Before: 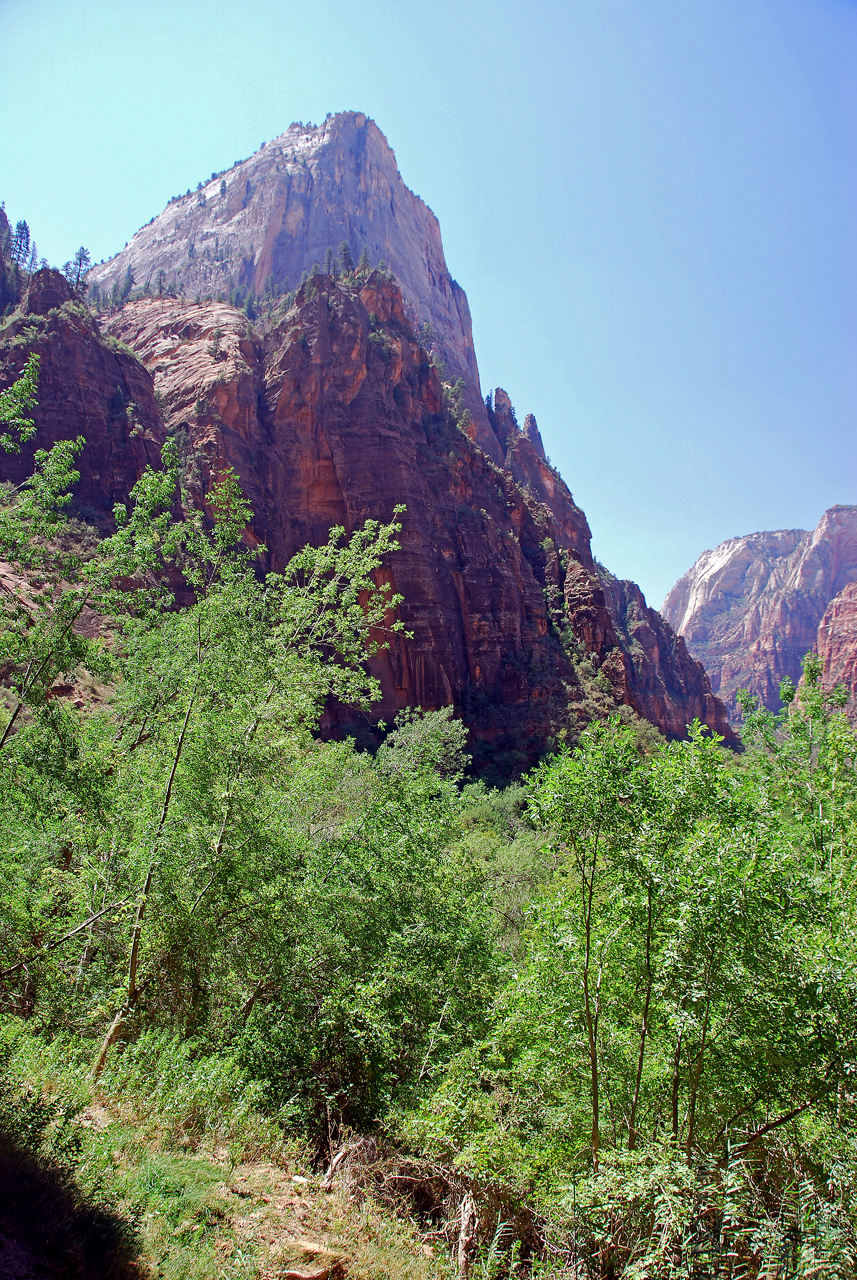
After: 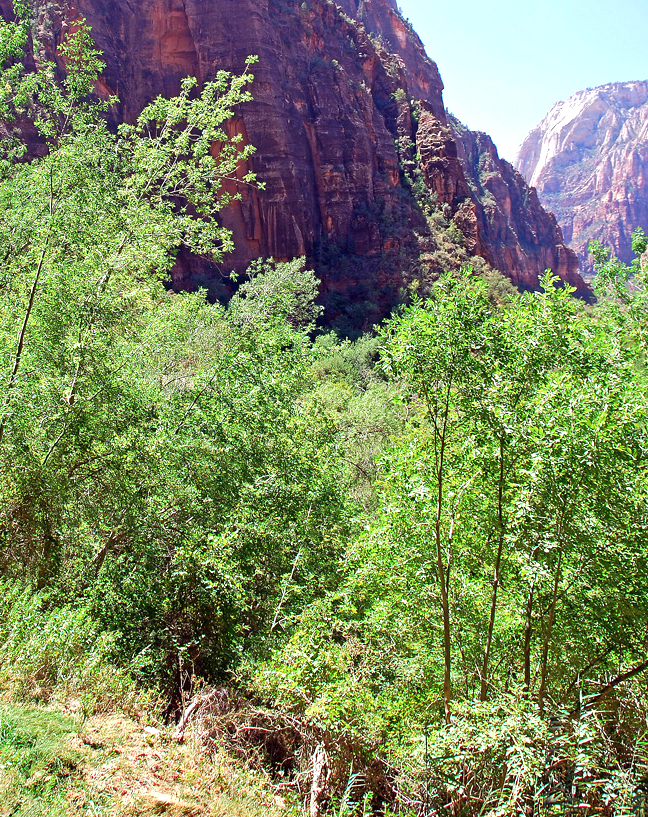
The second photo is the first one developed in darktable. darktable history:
exposure: black level correction 0, exposure 0.7 EV, compensate highlight preservation false
crop and rotate: left 17.299%, top 35.115%, right 7.015%, bottom 1.024%
